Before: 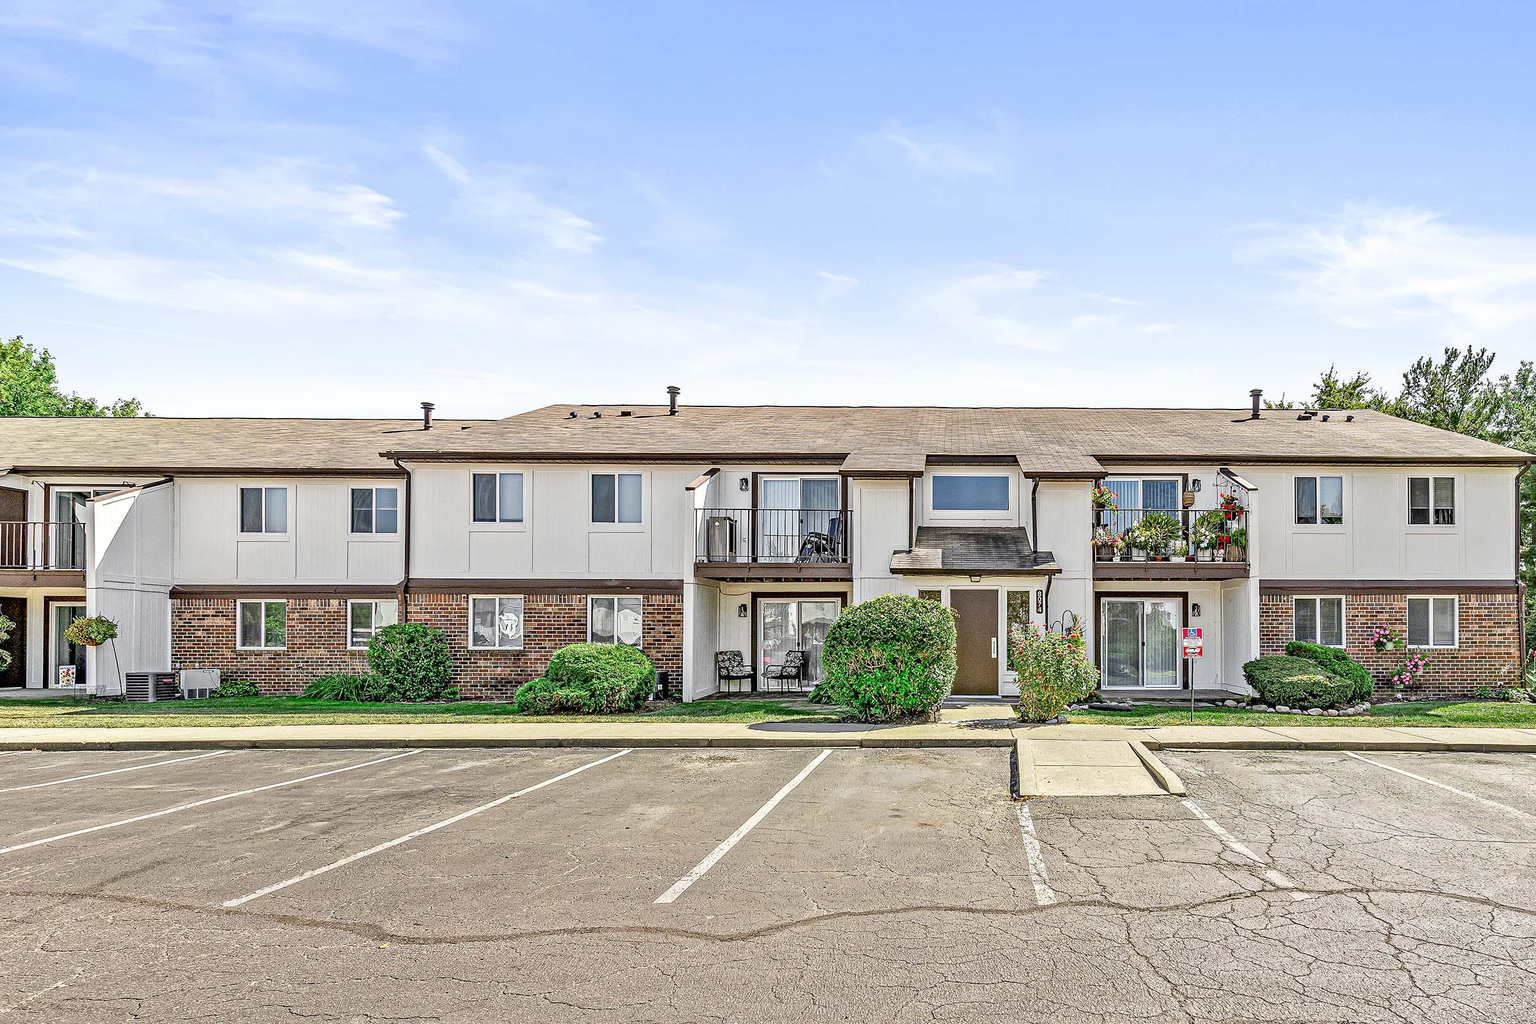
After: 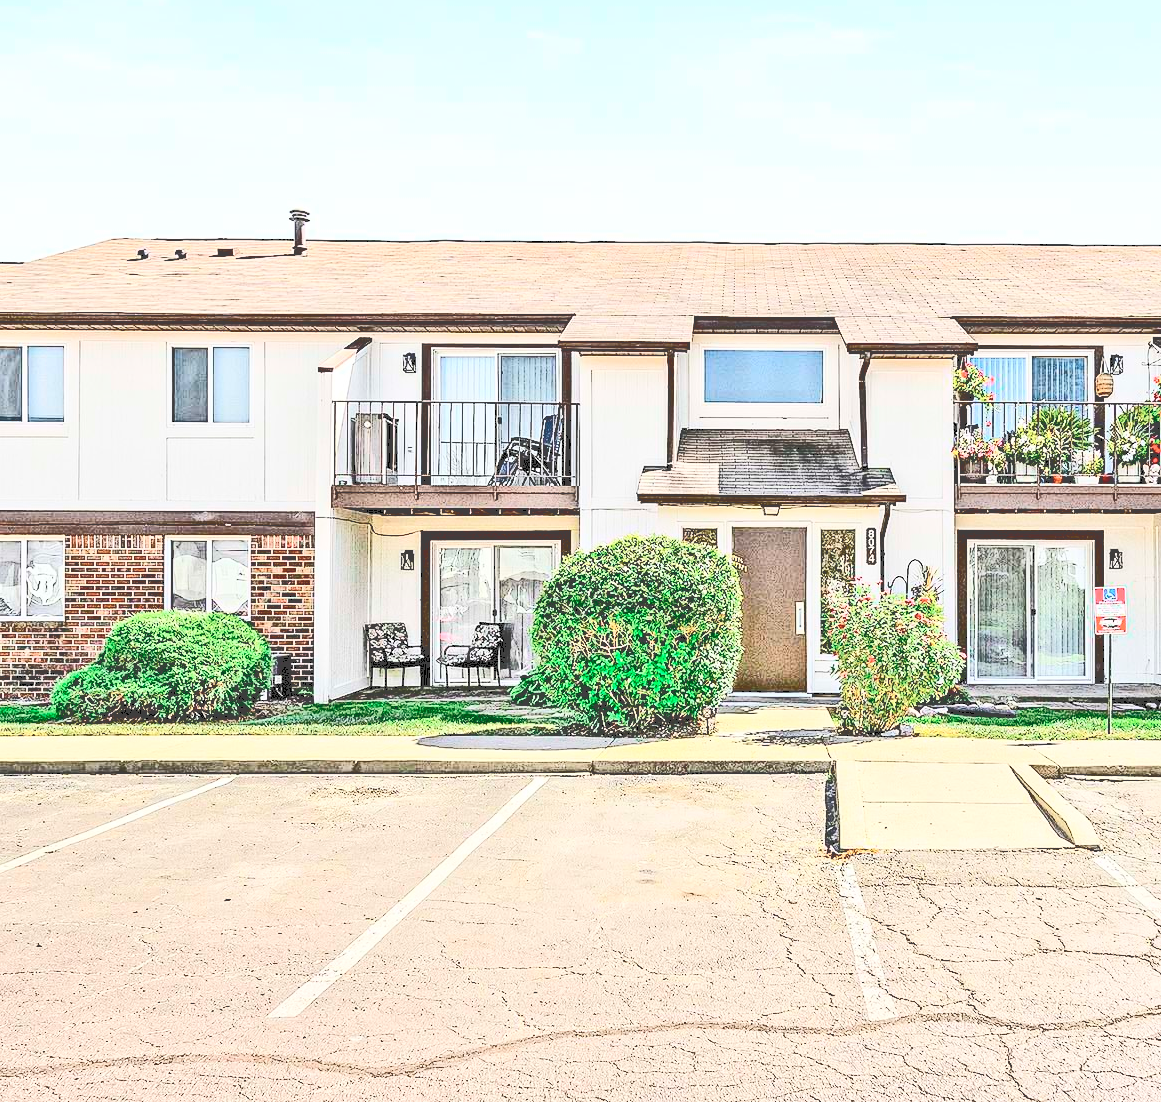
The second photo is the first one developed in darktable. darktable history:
crop: left 31.376%, top 24.643%, right 20.247%, bottom 6.422%
contrast brightness saturation: contrast 0.377, brightness 0.534
tone curve: curves: ch0 [(0, 0) (0.003, 0.26) (0.011, 0.26) (0.025, 0.26) (0.044, 0.257) (0.069, 0.257) (0.1, 0.257) (0.136, 0.255) (0.177, 0.258) (0.224, 0.272) (0.277, 0.294) (0.335, 0.346) (0.399, 0.422) (0.468, 0.536) (0.543, 0.657) (0.623, 0.757) (0.709, 0.823) (0.801, 0.872) (0.898, 0.92) (1, 1)], color space Lab, independent channels, preserve colors none
